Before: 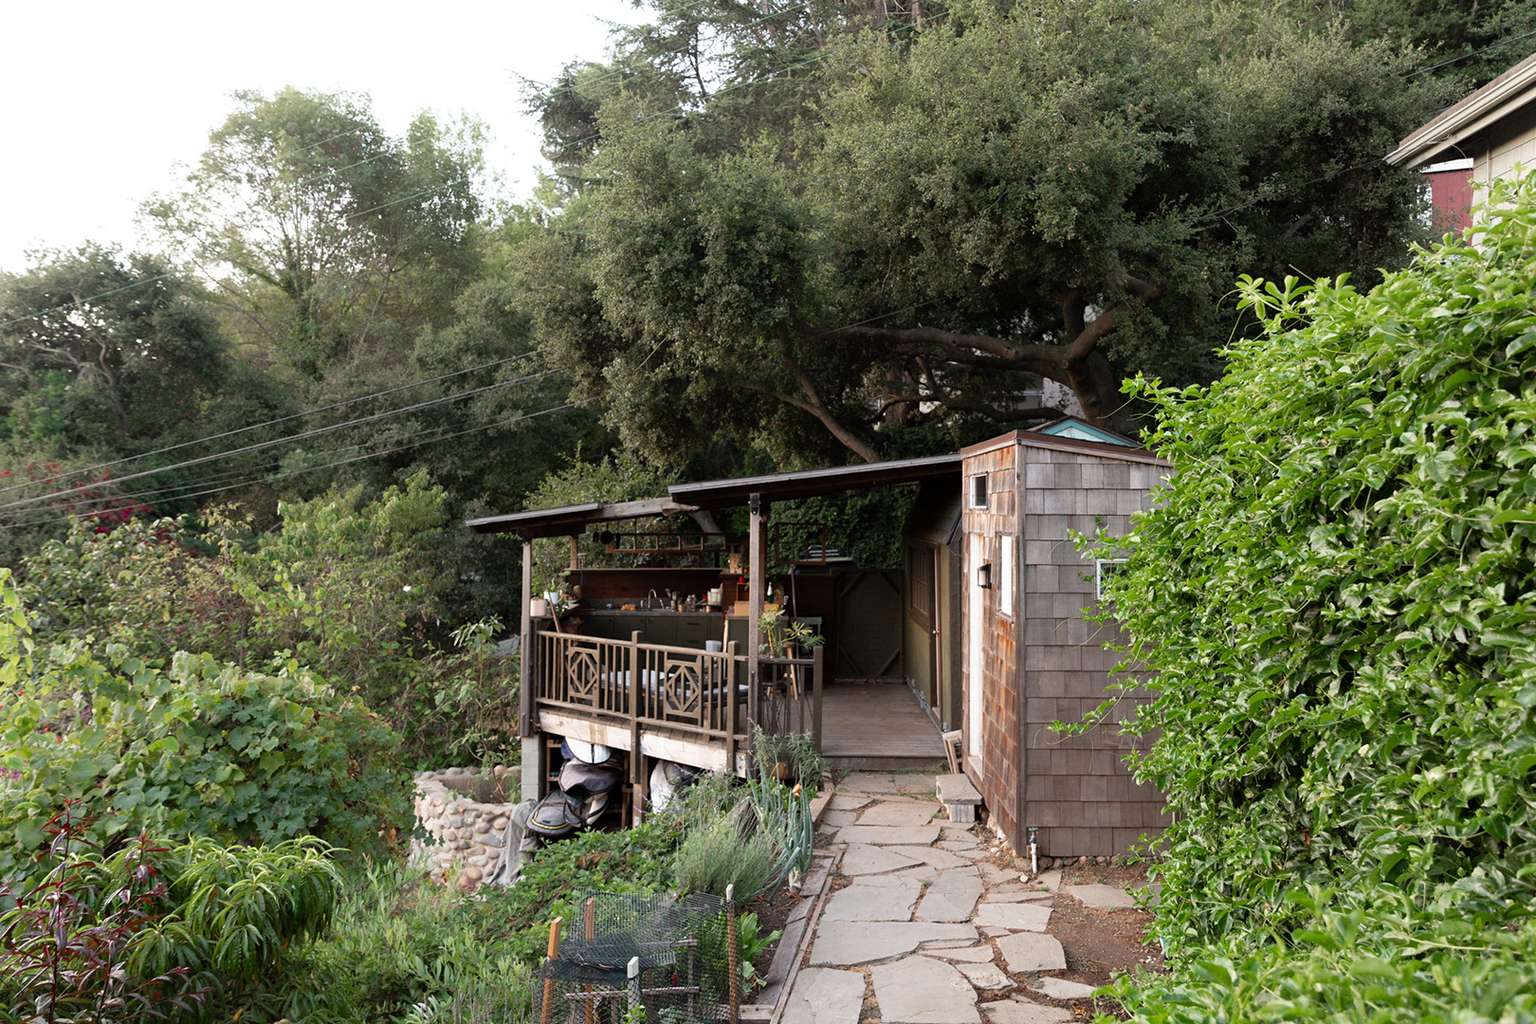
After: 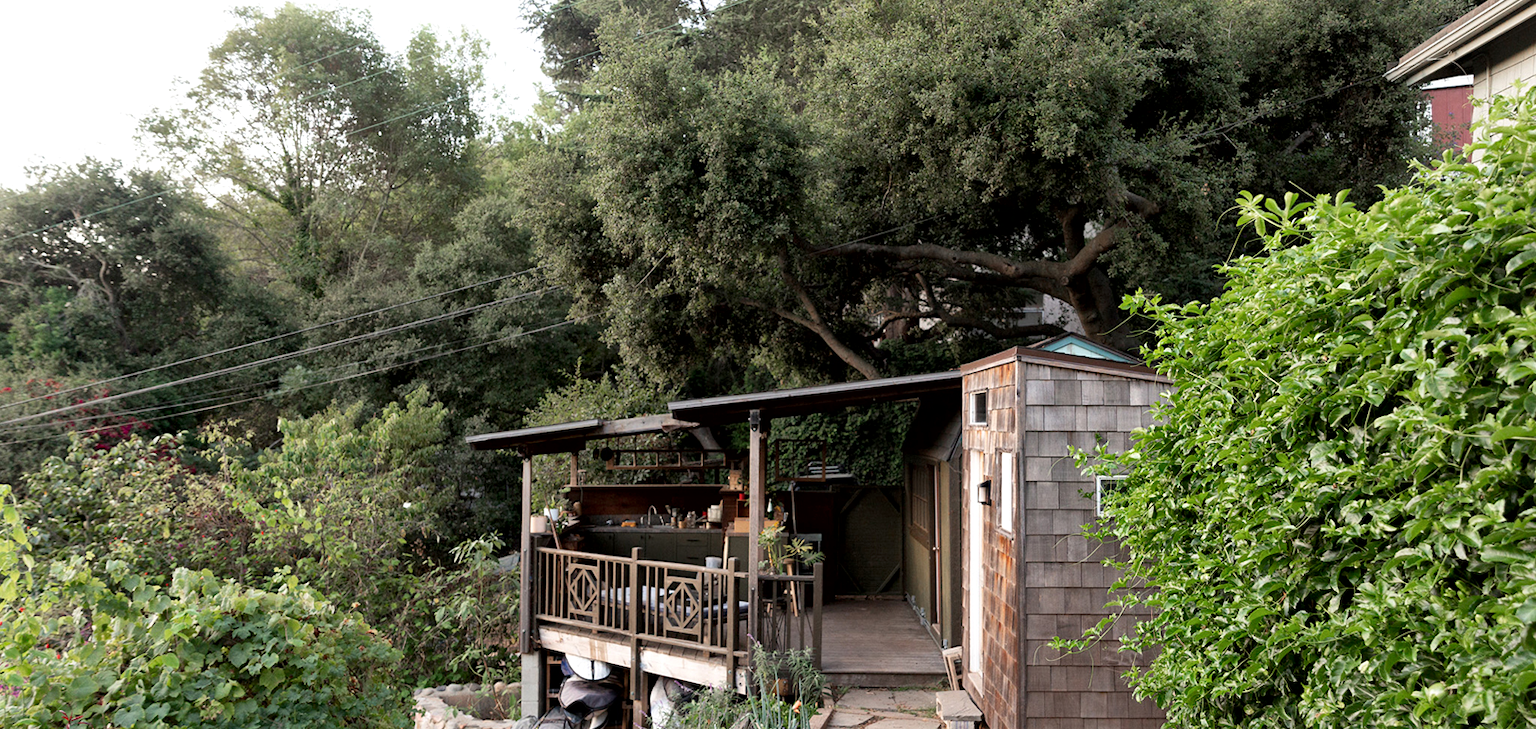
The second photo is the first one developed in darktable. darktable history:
crop and rotate: top 8.216%, bottom 20.557%
local contrast: mode bilateral grid, contrast 19, coarseness 50, detail 158%, midtone range 0.2
